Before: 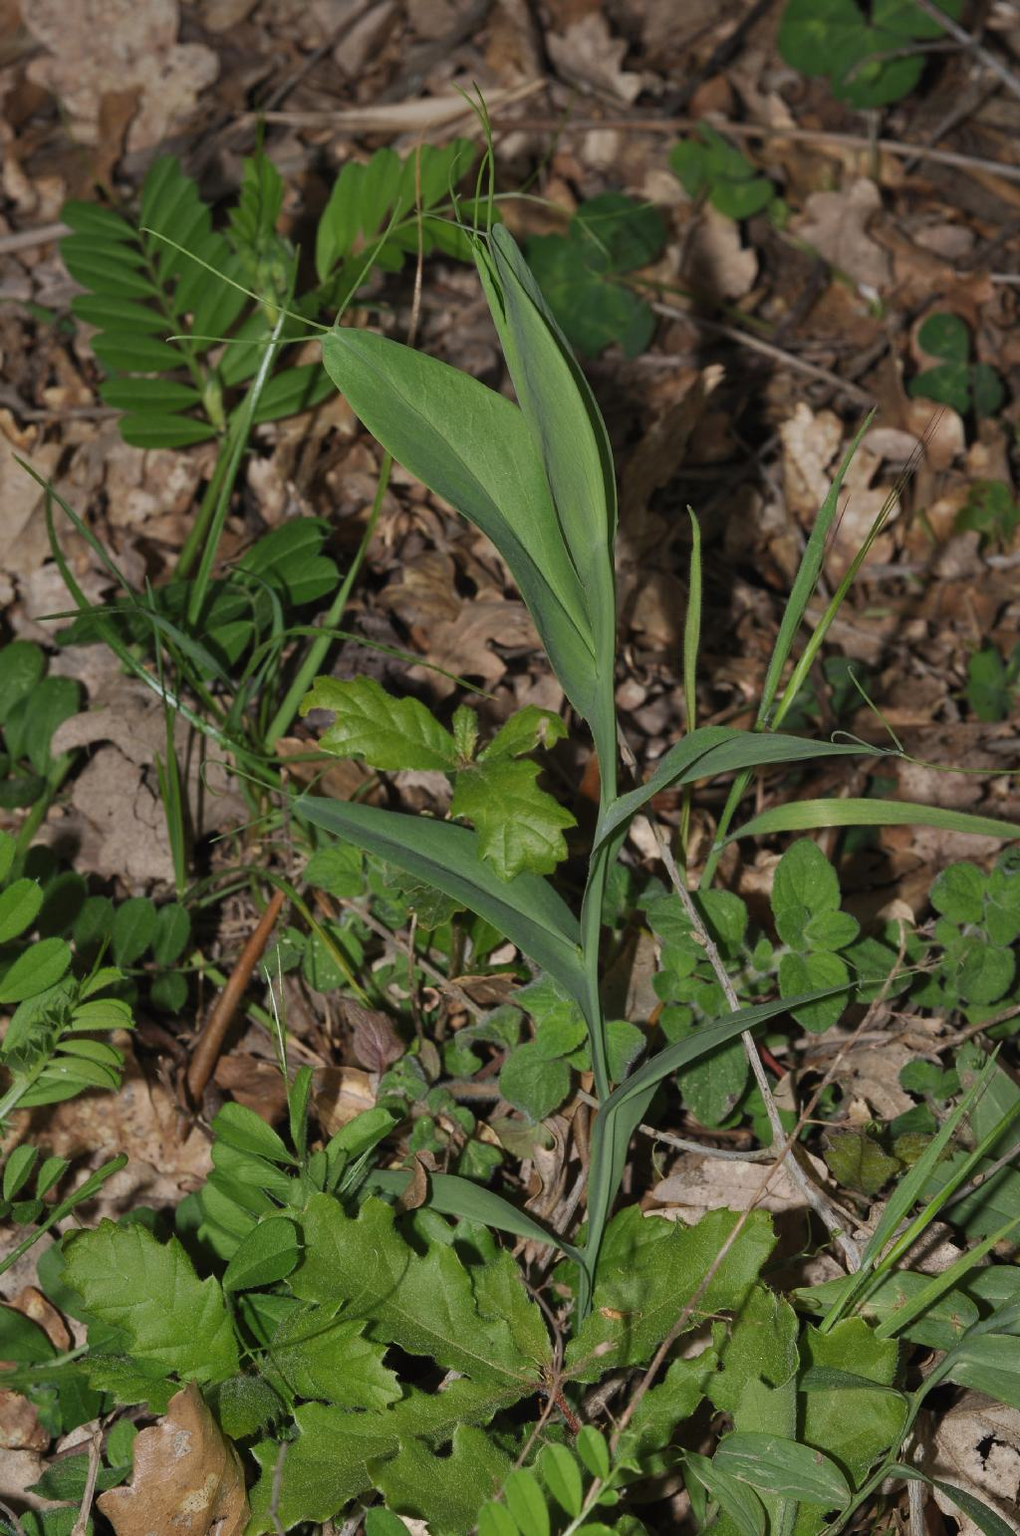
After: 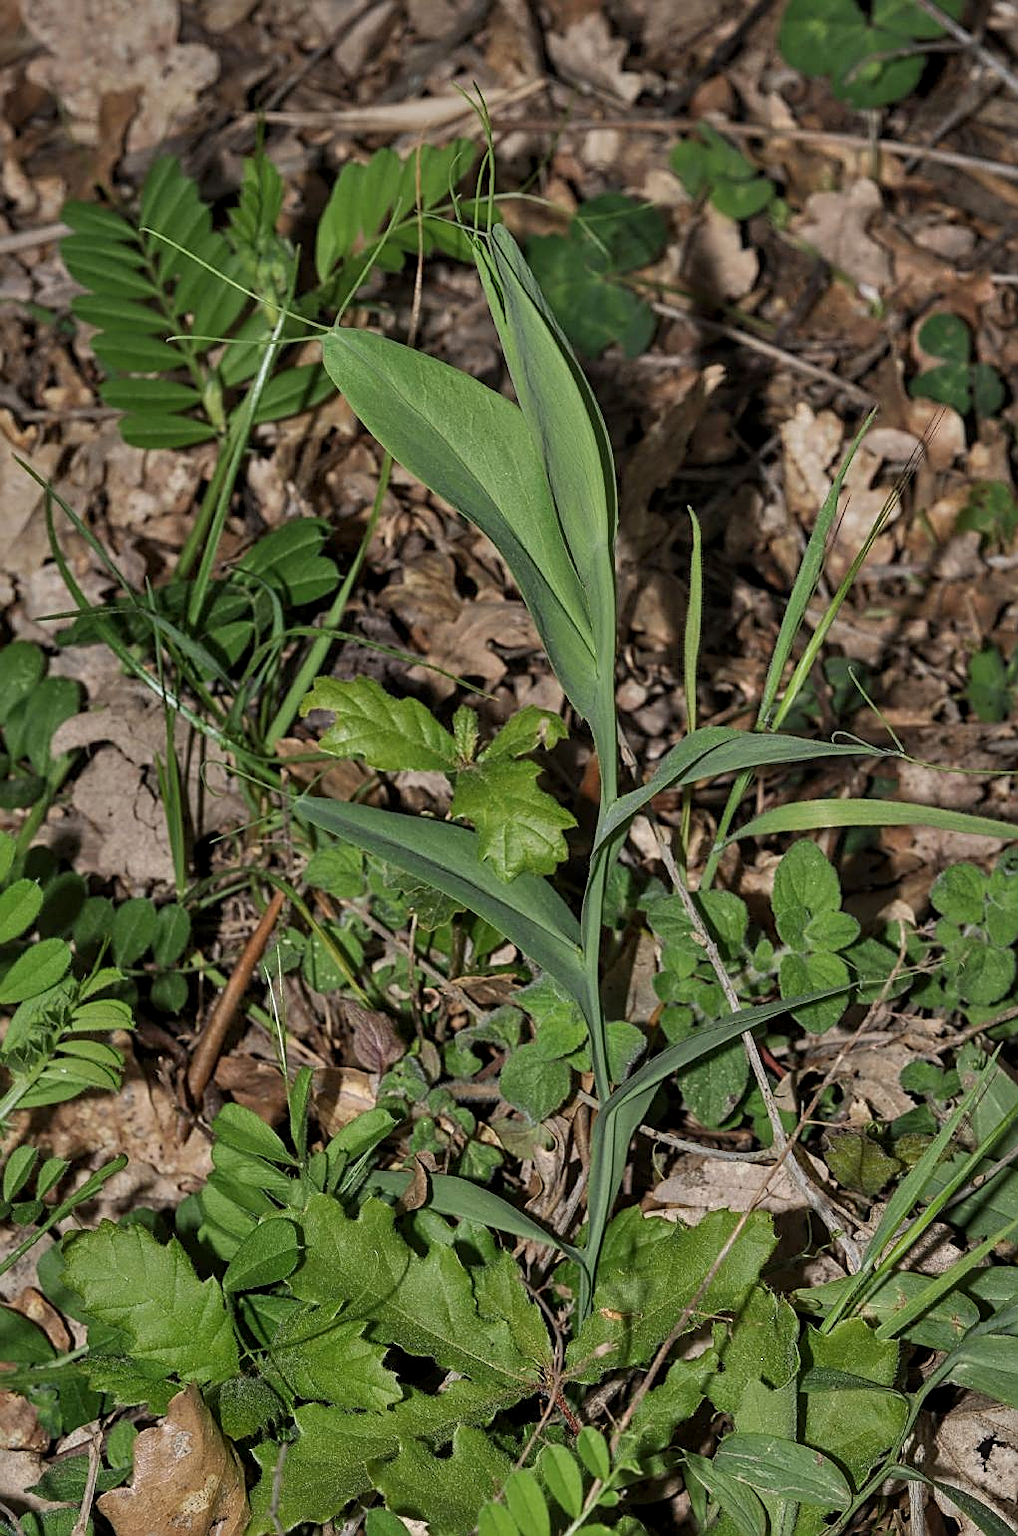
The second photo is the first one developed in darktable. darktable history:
sharpen: amount 0.748
tone equalizer: on, module defaults
crop: left 0.038%
exposure: compensate exposure bias true, compensate highlight preservation false
local contrast: detail 130%
shadows and highlights: soften with gaussian
